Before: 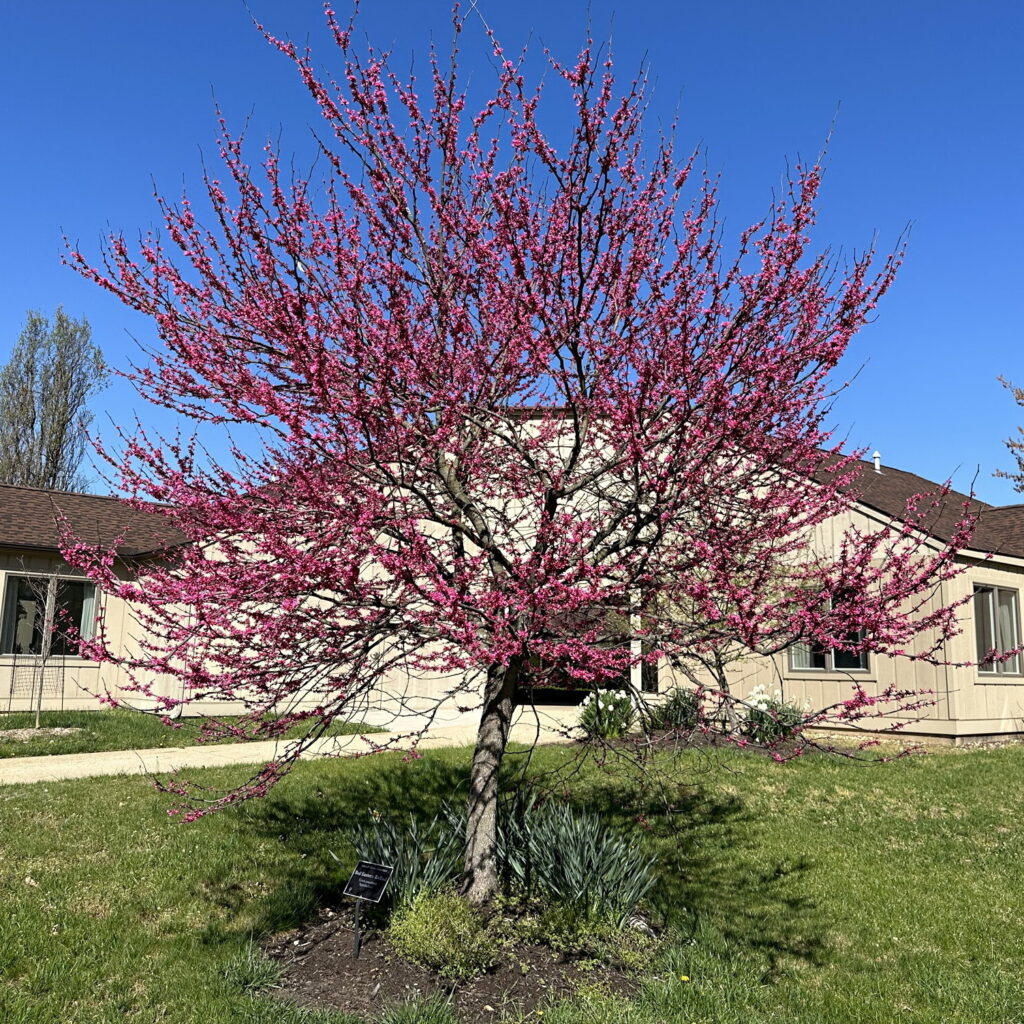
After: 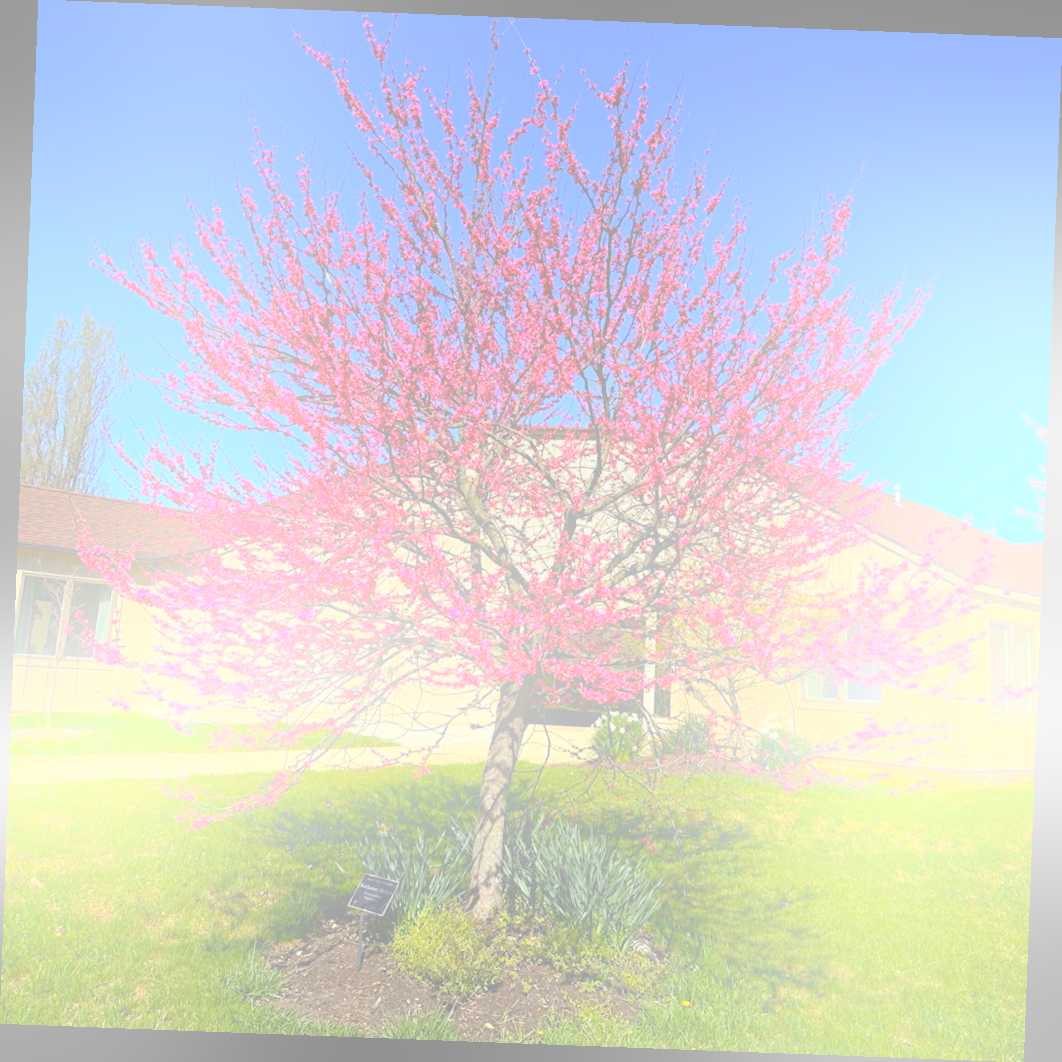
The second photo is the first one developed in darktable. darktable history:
rotate and perspective: rotation 2.17°, automatic cropping off
bloom: size 25%, threshold 5%, strength 90%
graduated density: on, module defaults
